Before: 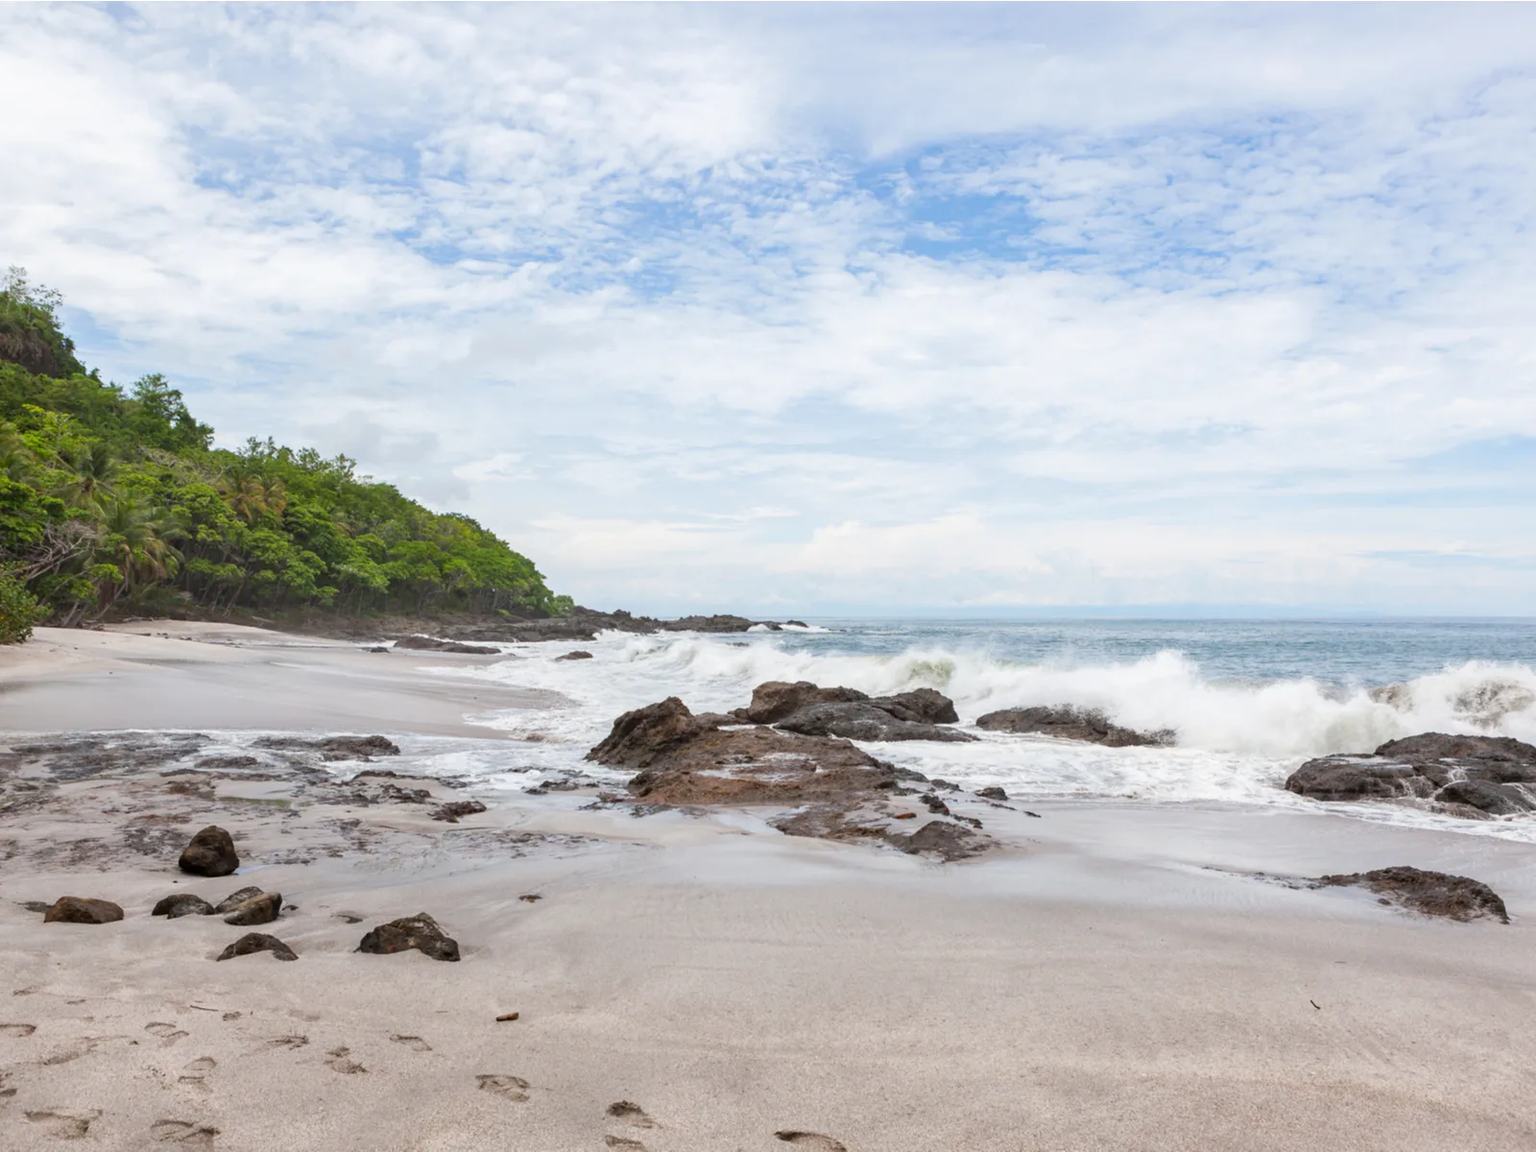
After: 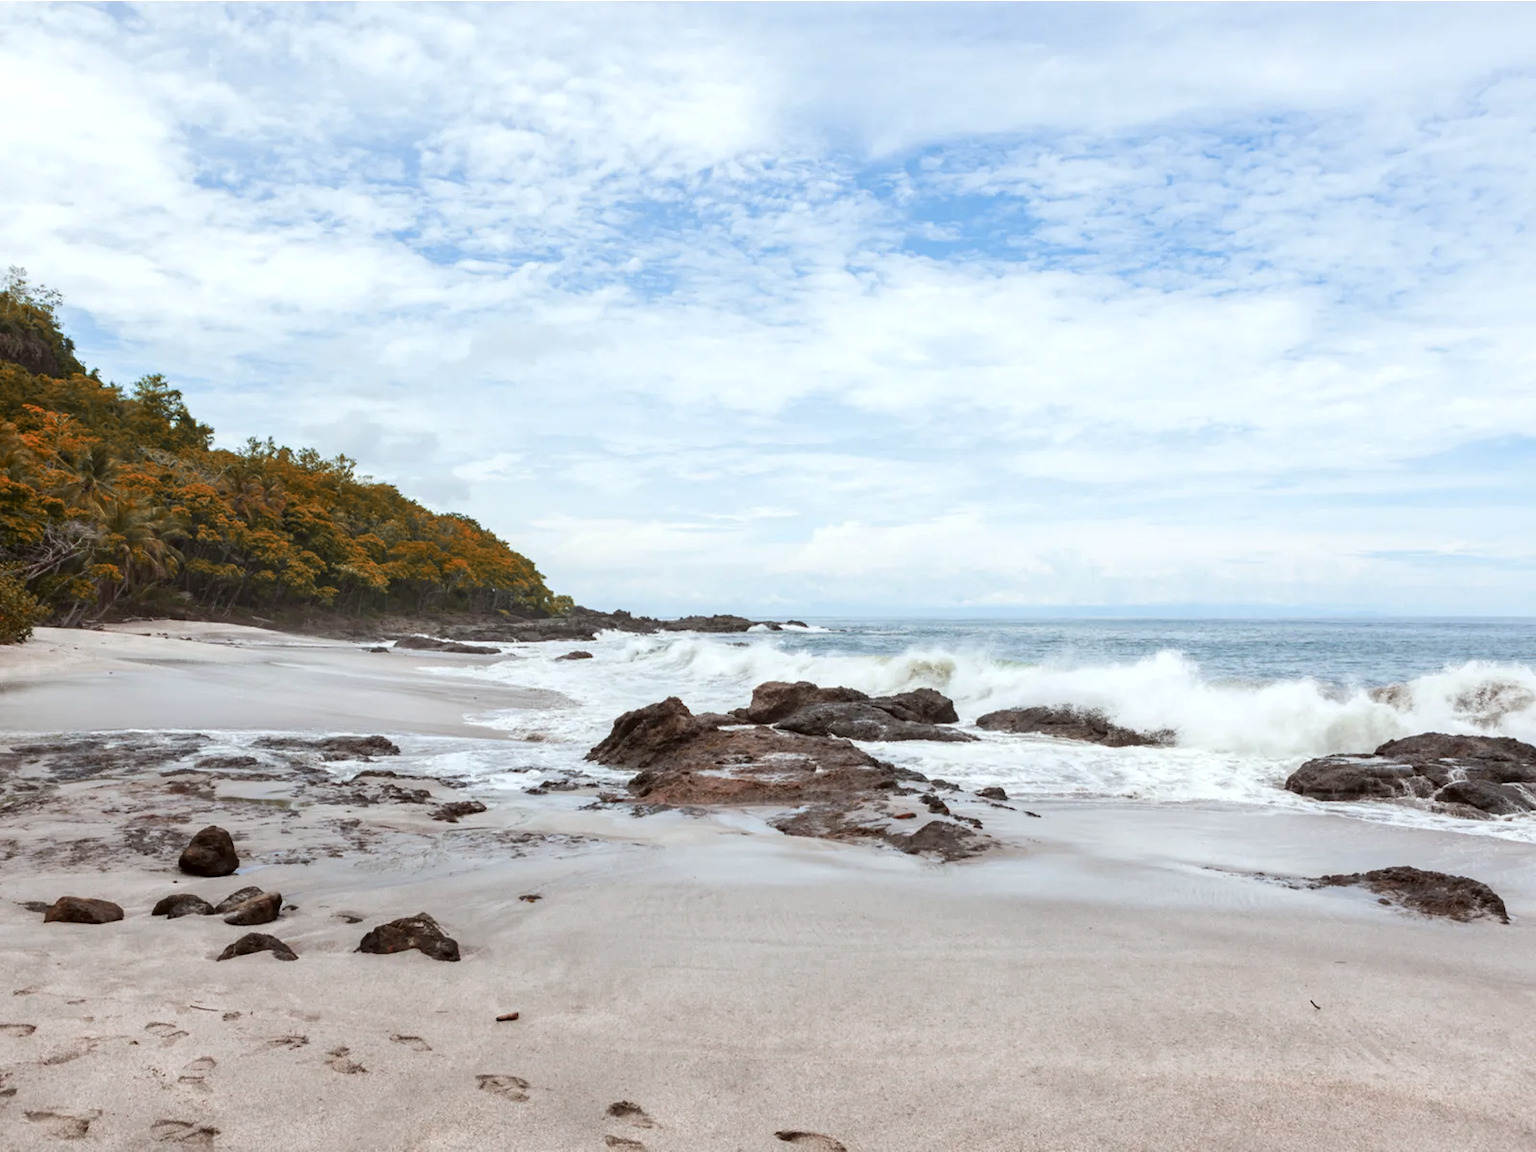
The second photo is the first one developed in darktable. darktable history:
exposure: exposure -0.242 EV, compensate highlight preservation false
shadows and highlights: radius 334.93, shadows 63.48, highlights 6.06, compress 87.7%, highlights color adjustment 39.73%, soften with gaussian
color zones: curves: ch0 [(0.006, 0.385) (0.143, 0.563) (0.243, 0.321) (0.352, 0.464) (0.516, 0.456) (0.625, 0.5) (0.75, 0.5) (0.875, 0.5)]; ch1 [(0, 0.5) (0.134, 0.504) (0.246, 0.463) (0.421, 0.515) (0.5, 0.56) (0.625, 0.5) (0.75, 0.5) (0.875, 0.5)]; ch2 [(0, 0.5) (0.131, 0.426) (0.307, 0.289) (0.38, 0.188) (0.513, 0.216) (0.625, 0.548) (0.75, 0.468) (0.838, 0.396) (0.971, 0.311)]
color correction: highlights a* -2.73, highlights b* -2.09, shadows a* 2.41, shadows b* 2.73
tone equalizer: -8 EV -0.417 EV, -7 EV -0.389 EV, -6 EV -0.333 EV, -5 EV -0.222 EV, -3 EV 0.222 EV, -2 EV 0.333 EV, -1 EV 0.389 EV, +0 EV 0.417 EV, edges refinement/feathering 500, mask exposure compensation -1.57 EV, preserve details no
